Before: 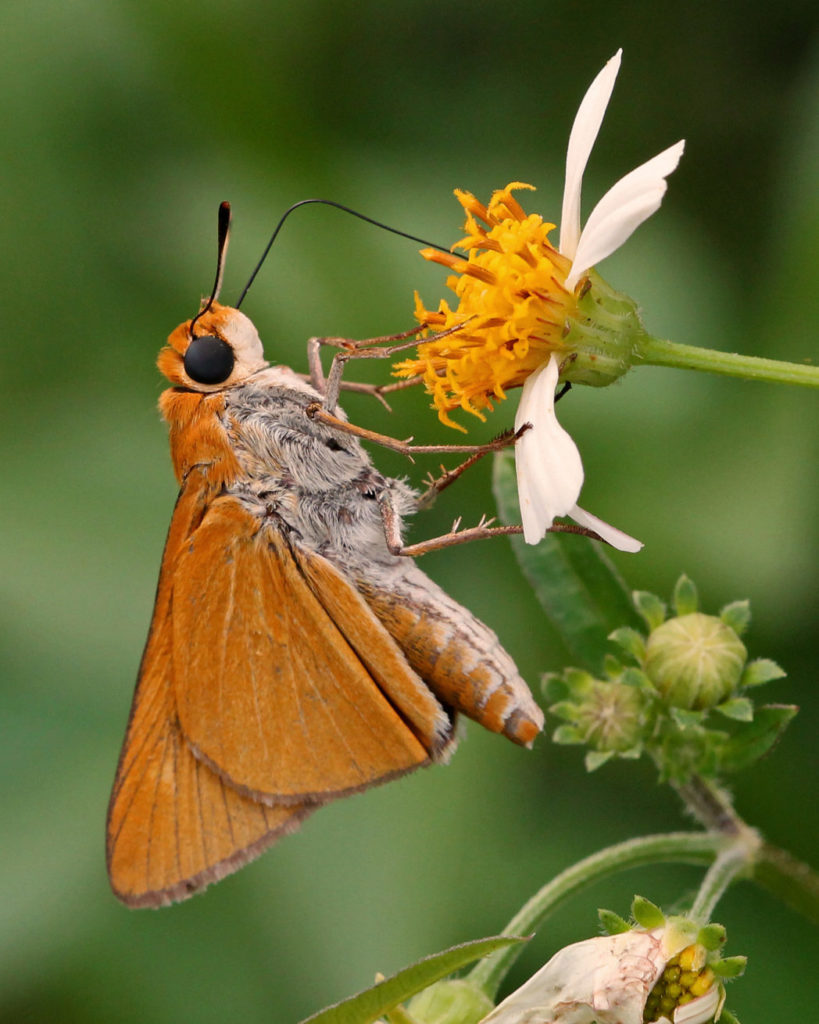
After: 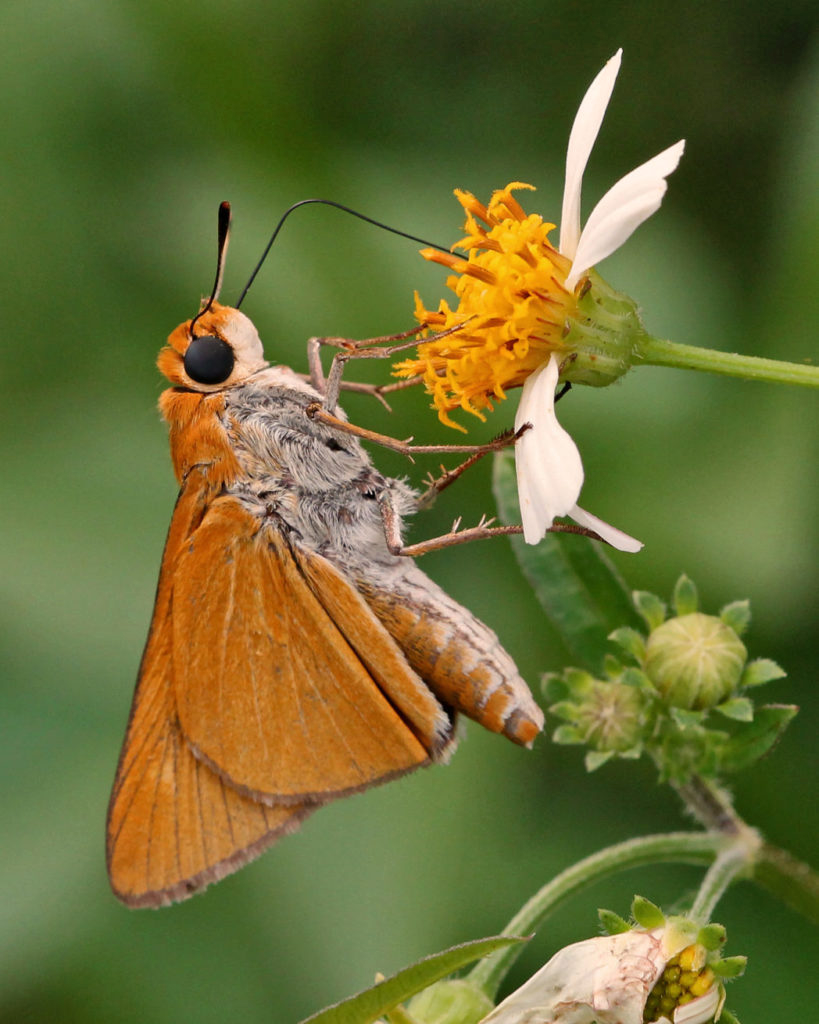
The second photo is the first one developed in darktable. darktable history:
shadows and highlights: shadows 49, highlights -41, soften with gaussian
local contrast: mode bilateral grid, contrast 10, coarseness 25, detail 110%, midtone range 0.2
